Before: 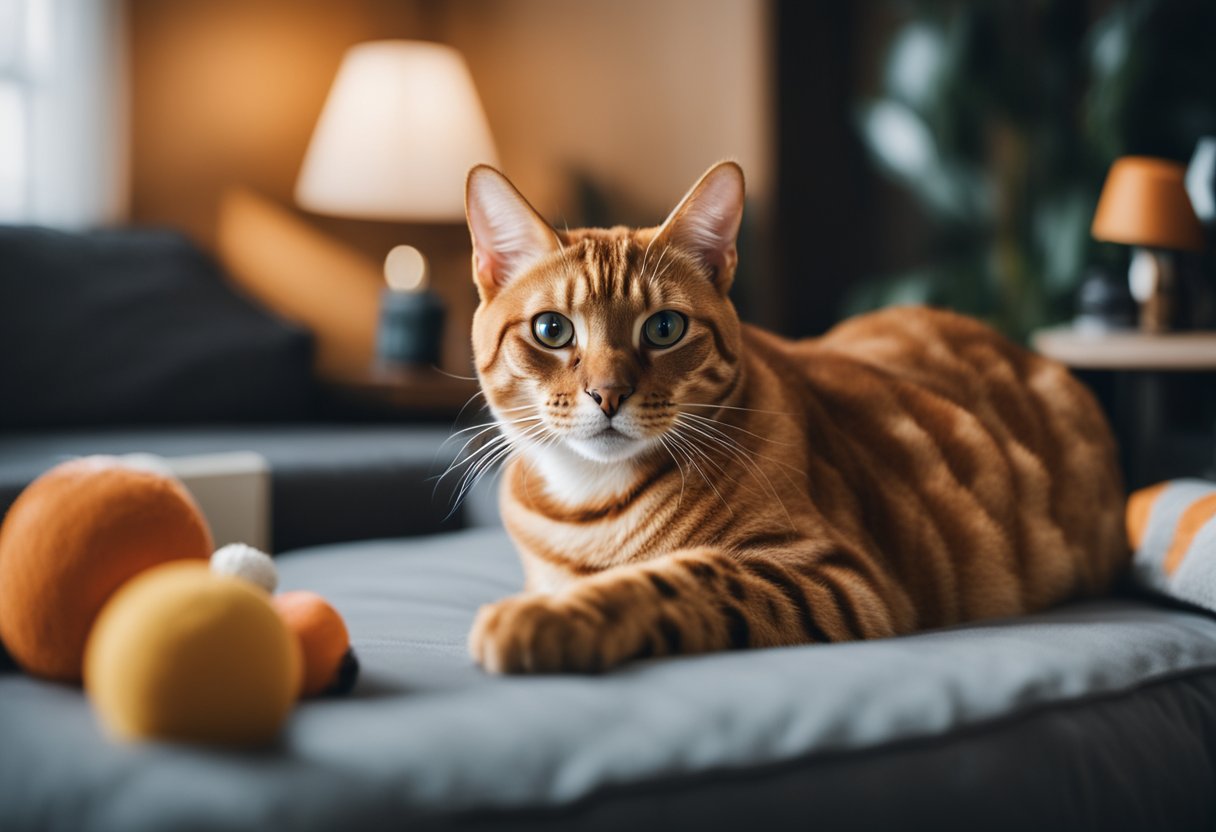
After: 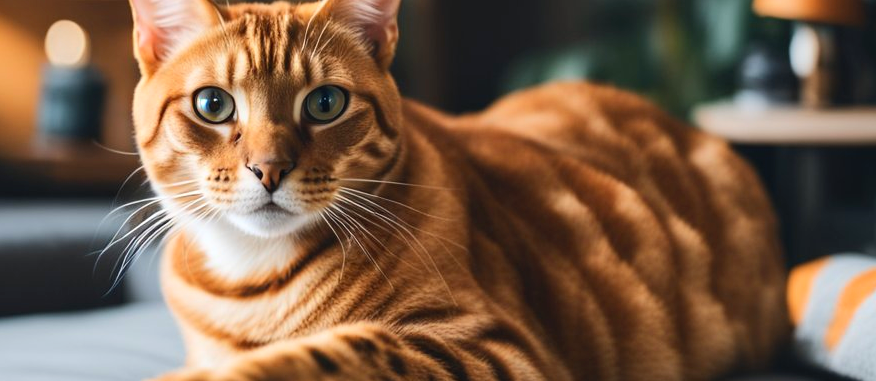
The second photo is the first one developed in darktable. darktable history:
crop and rotate: left 27.938%, top 27.046%, bottom 27.046%
shadows and highlights: shadows 10, white point adjustment 1, highlights -40
contrast brightness saturation: contrast 0.2, brightness 0.16, saturation 0.22
